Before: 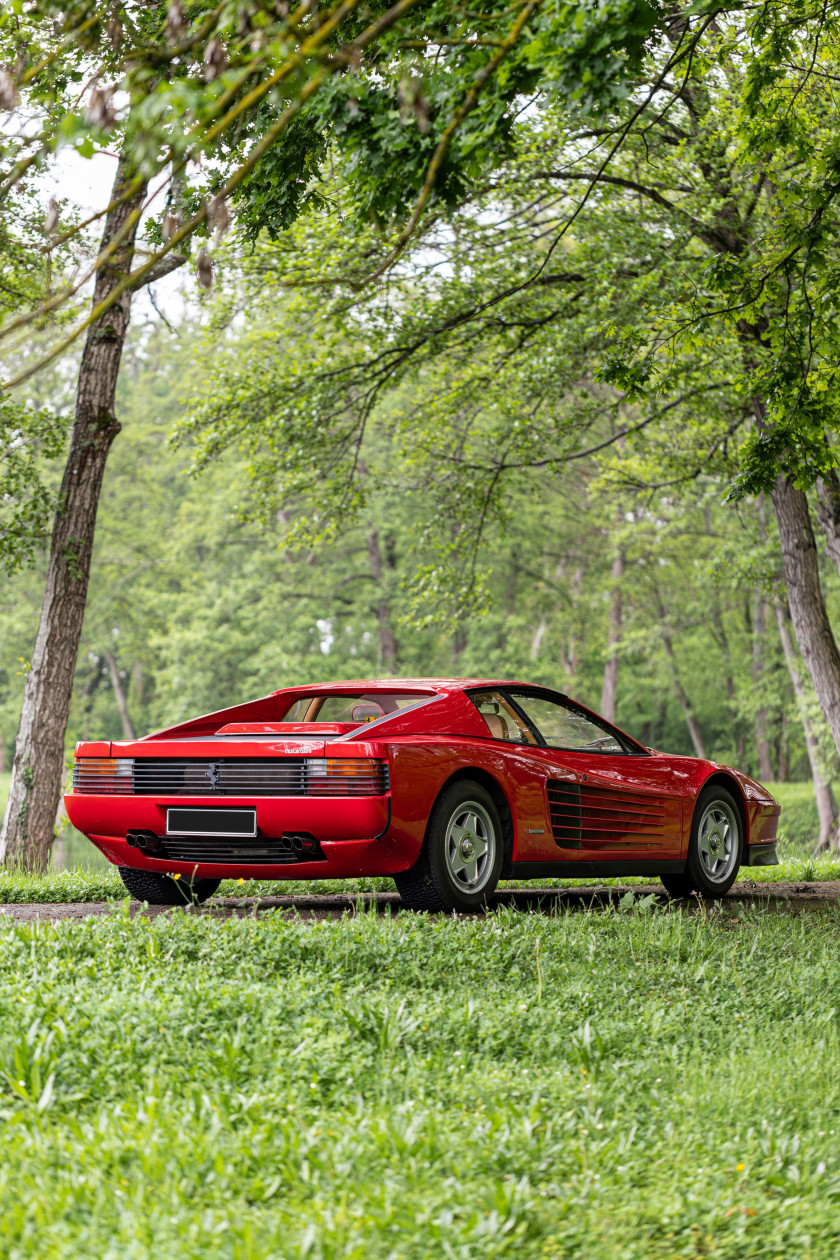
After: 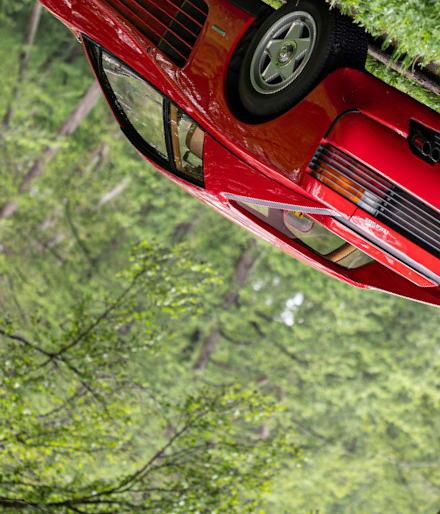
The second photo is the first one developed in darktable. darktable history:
crop and rotate: angle 147.57°, left 9.131%, top 15.599%, right 4.488%, bottom 17.128%
